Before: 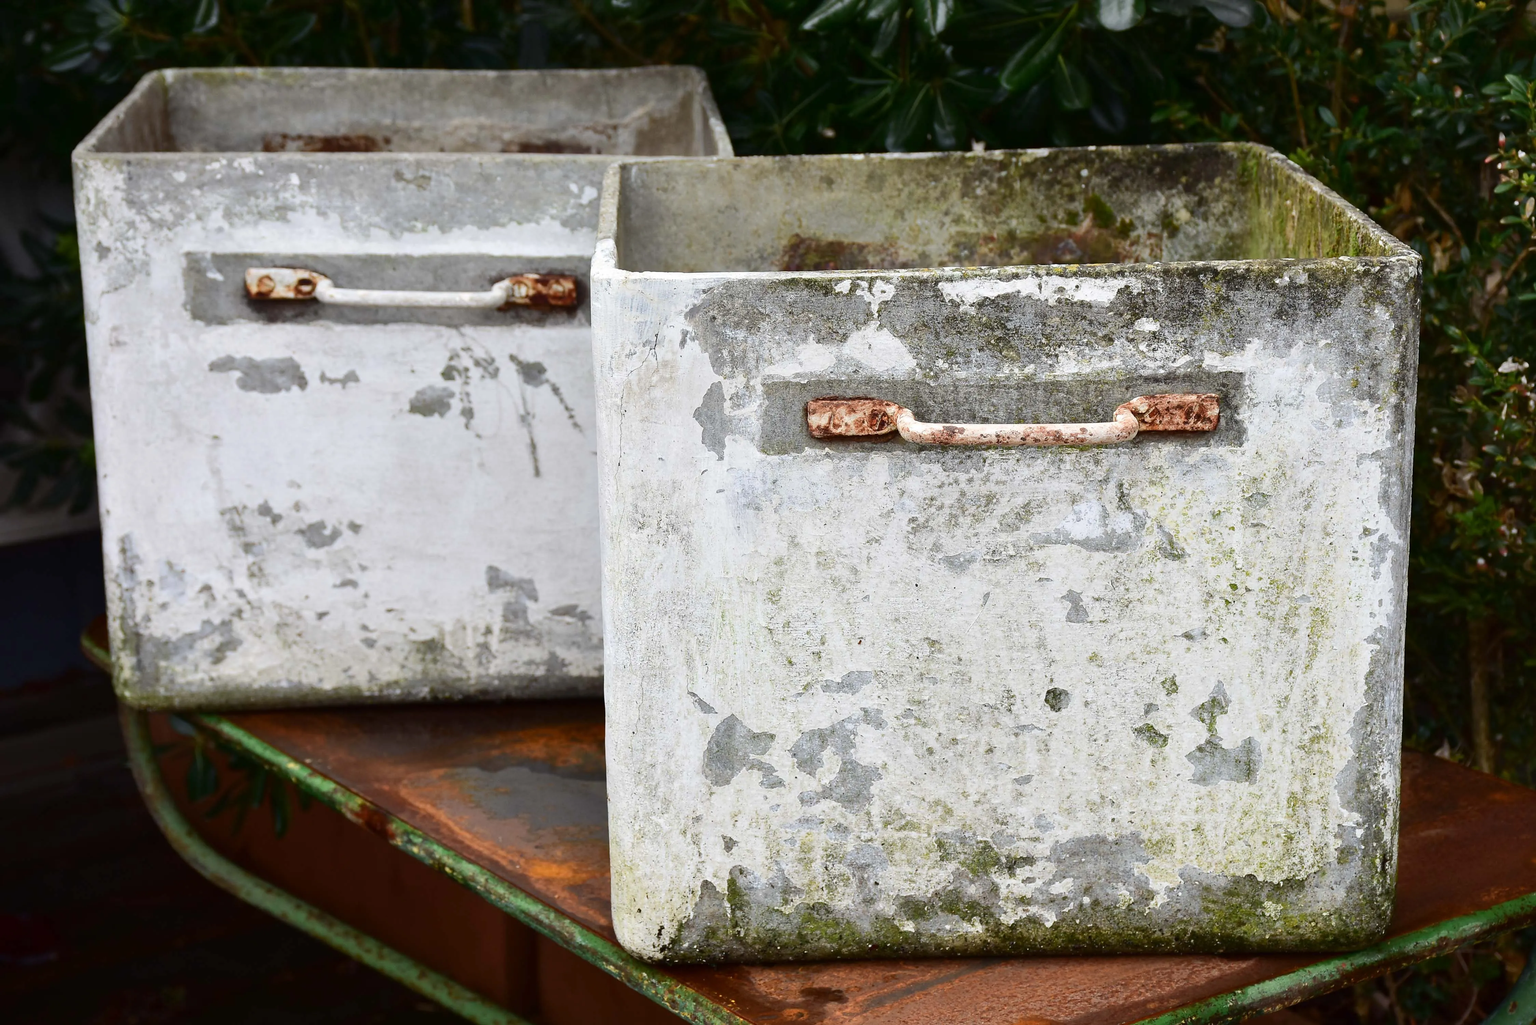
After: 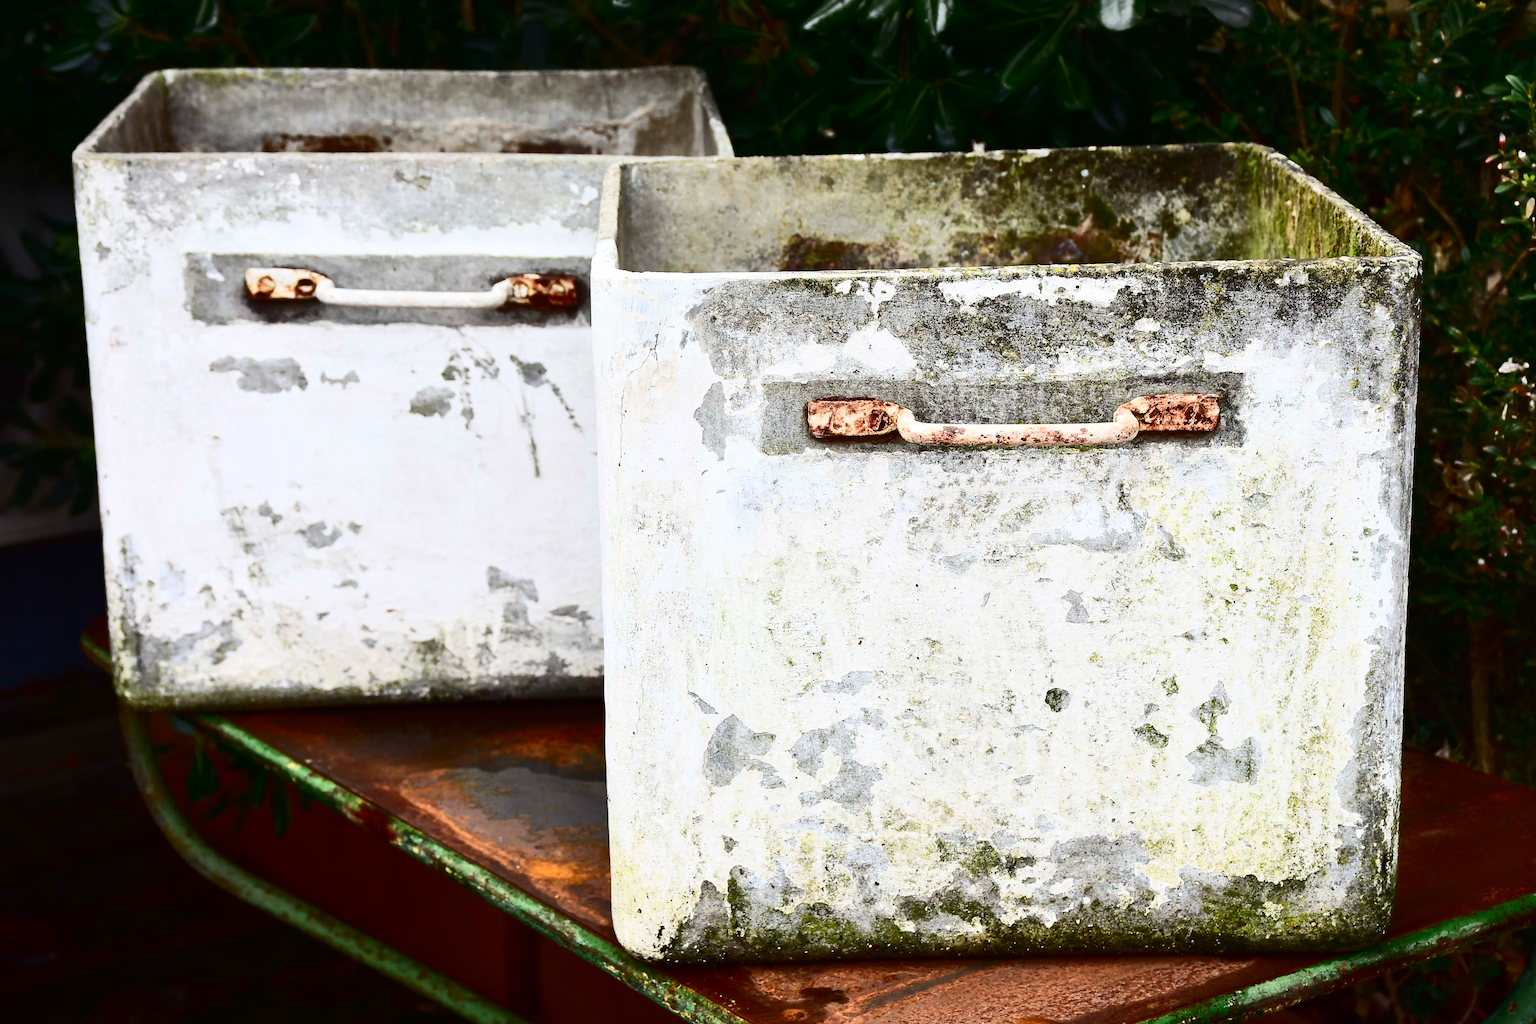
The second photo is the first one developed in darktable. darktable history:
contrast brightness saturation: contrast 0.4, brightness 0.101, saturation 0.212
